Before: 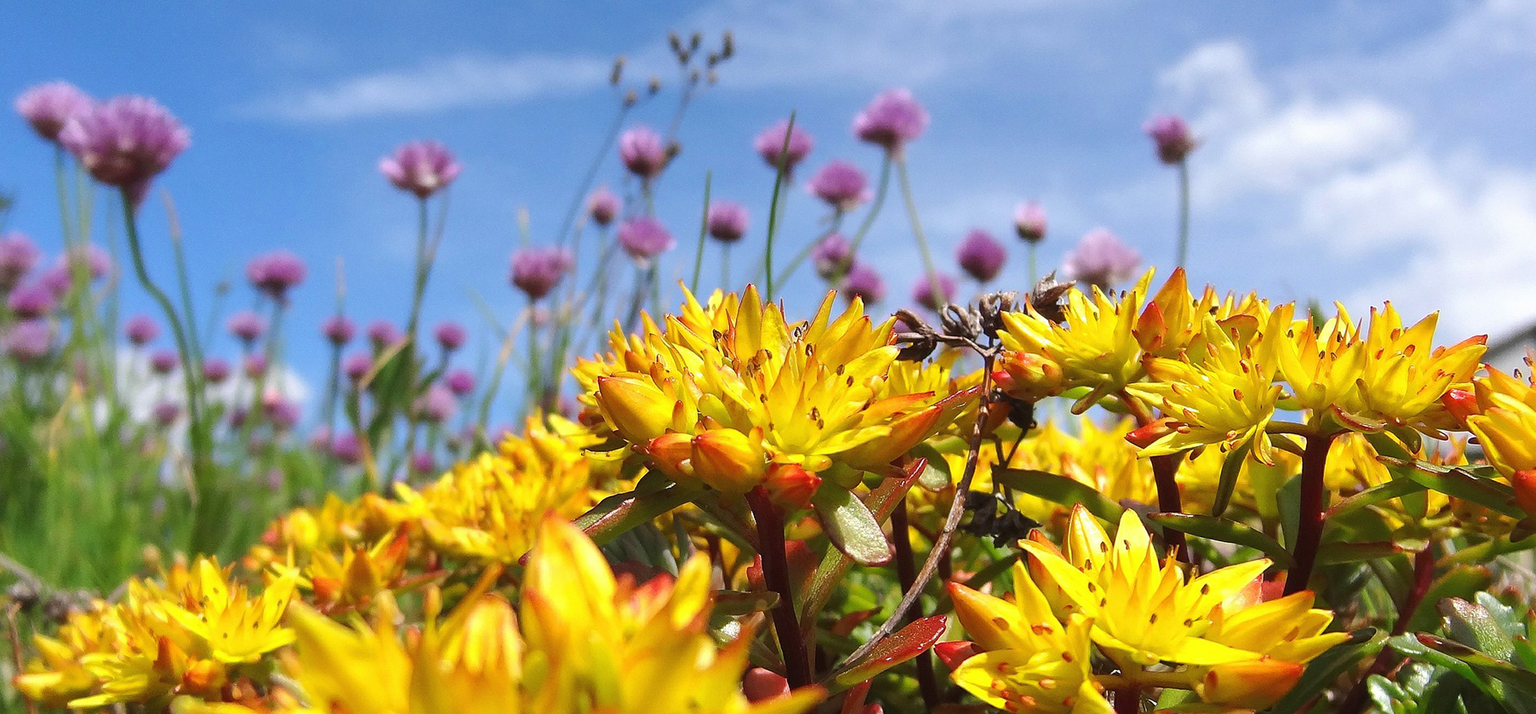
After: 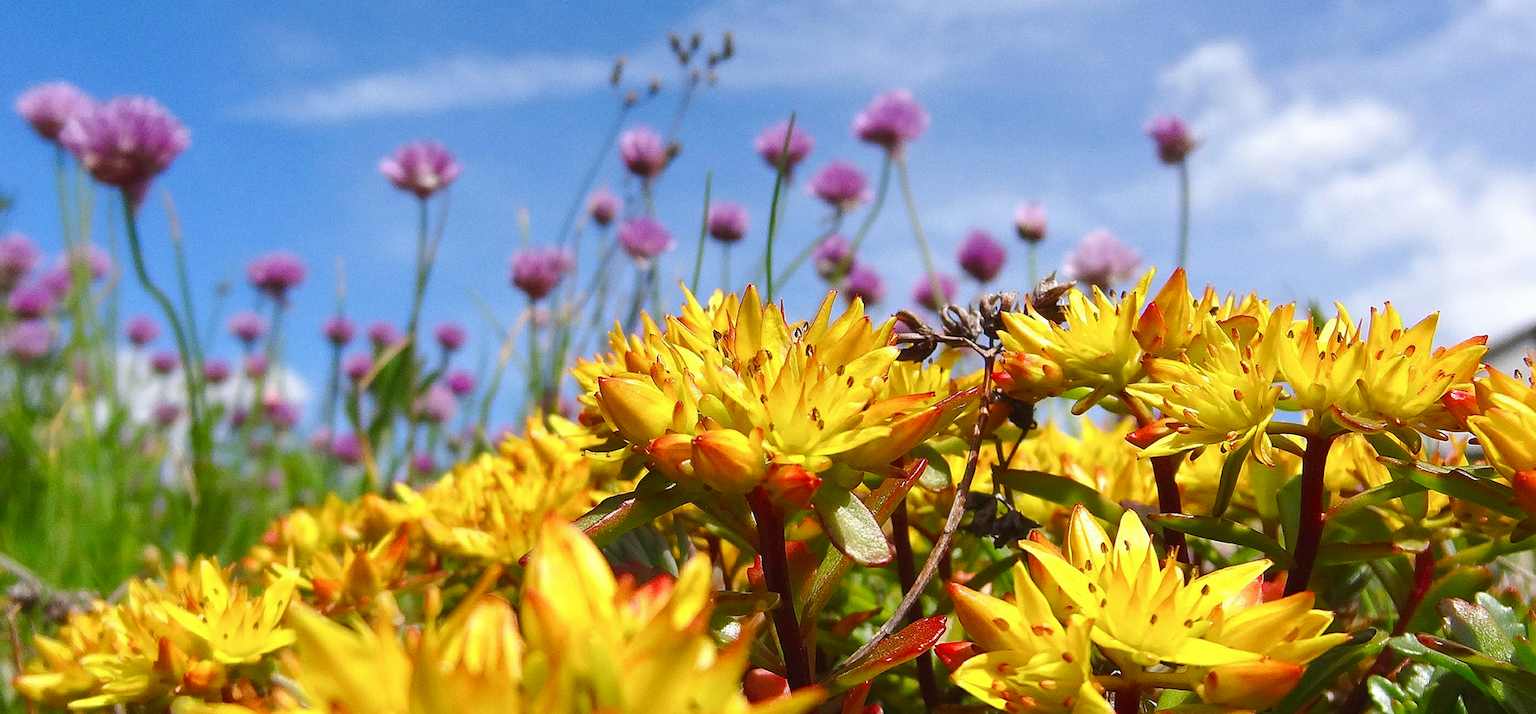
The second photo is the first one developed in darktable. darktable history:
grain: coarseness 0.09 ISO
color balance rgb: perceptual saturation grading › global saturation 20%, perceptual saturation grading › highlights -25%, perceptual saturation grading › shadows 25%
